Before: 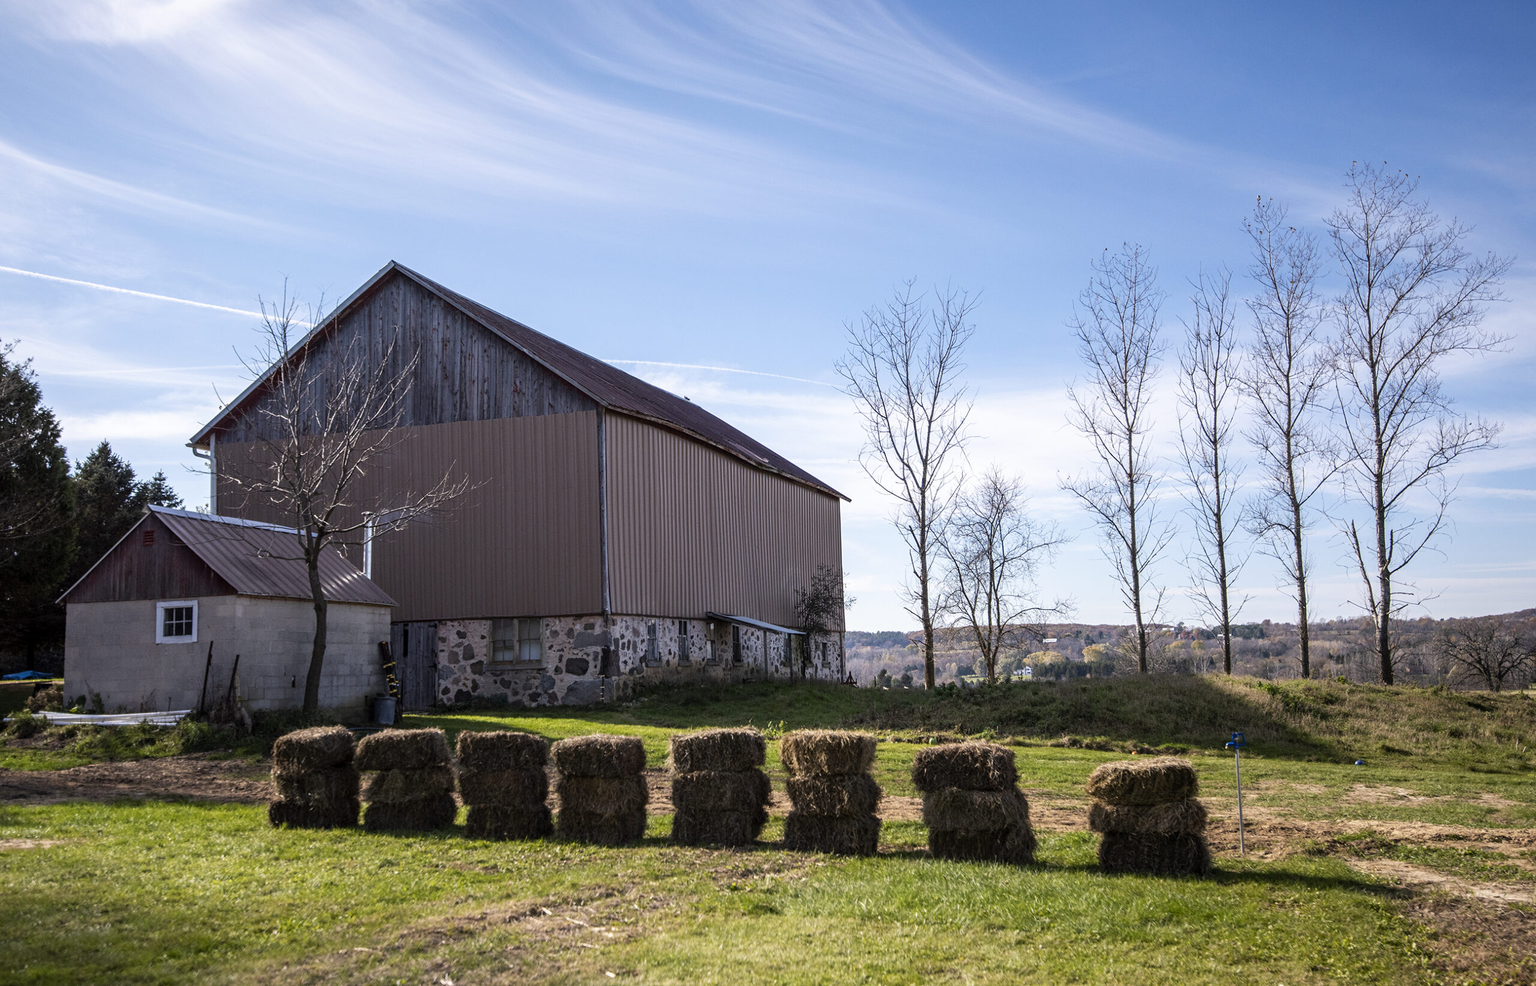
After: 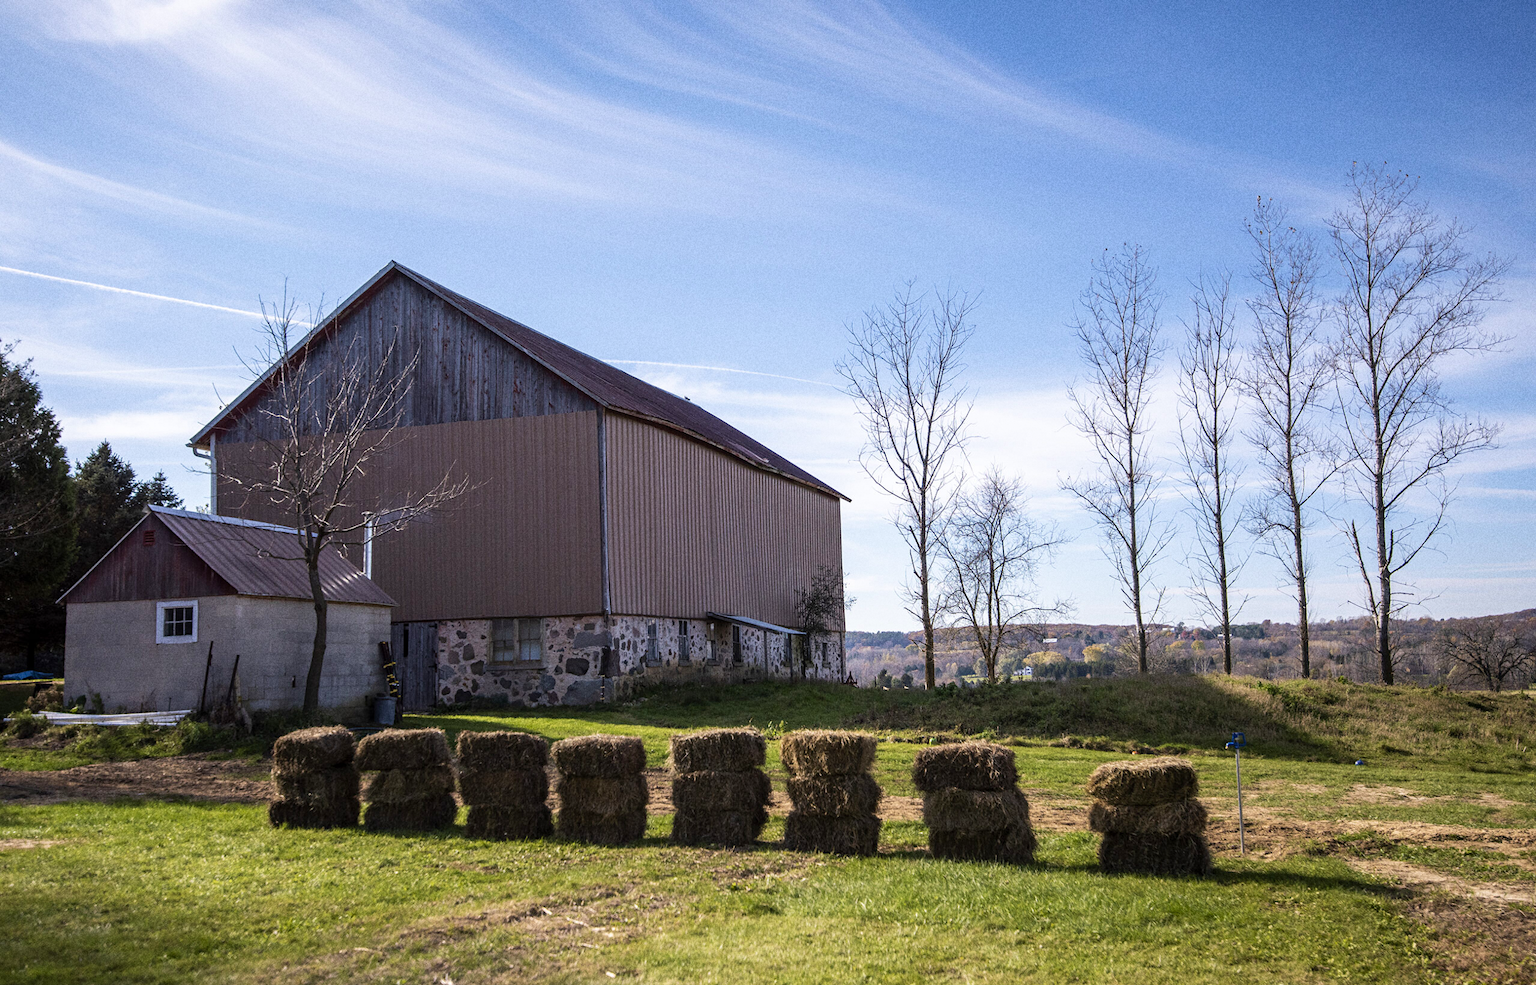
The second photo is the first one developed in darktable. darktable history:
exposure: compensate highlight preservation false
grain: coarseness 8.68 ISO, strength 31.94%
velvia: on, module defaults
